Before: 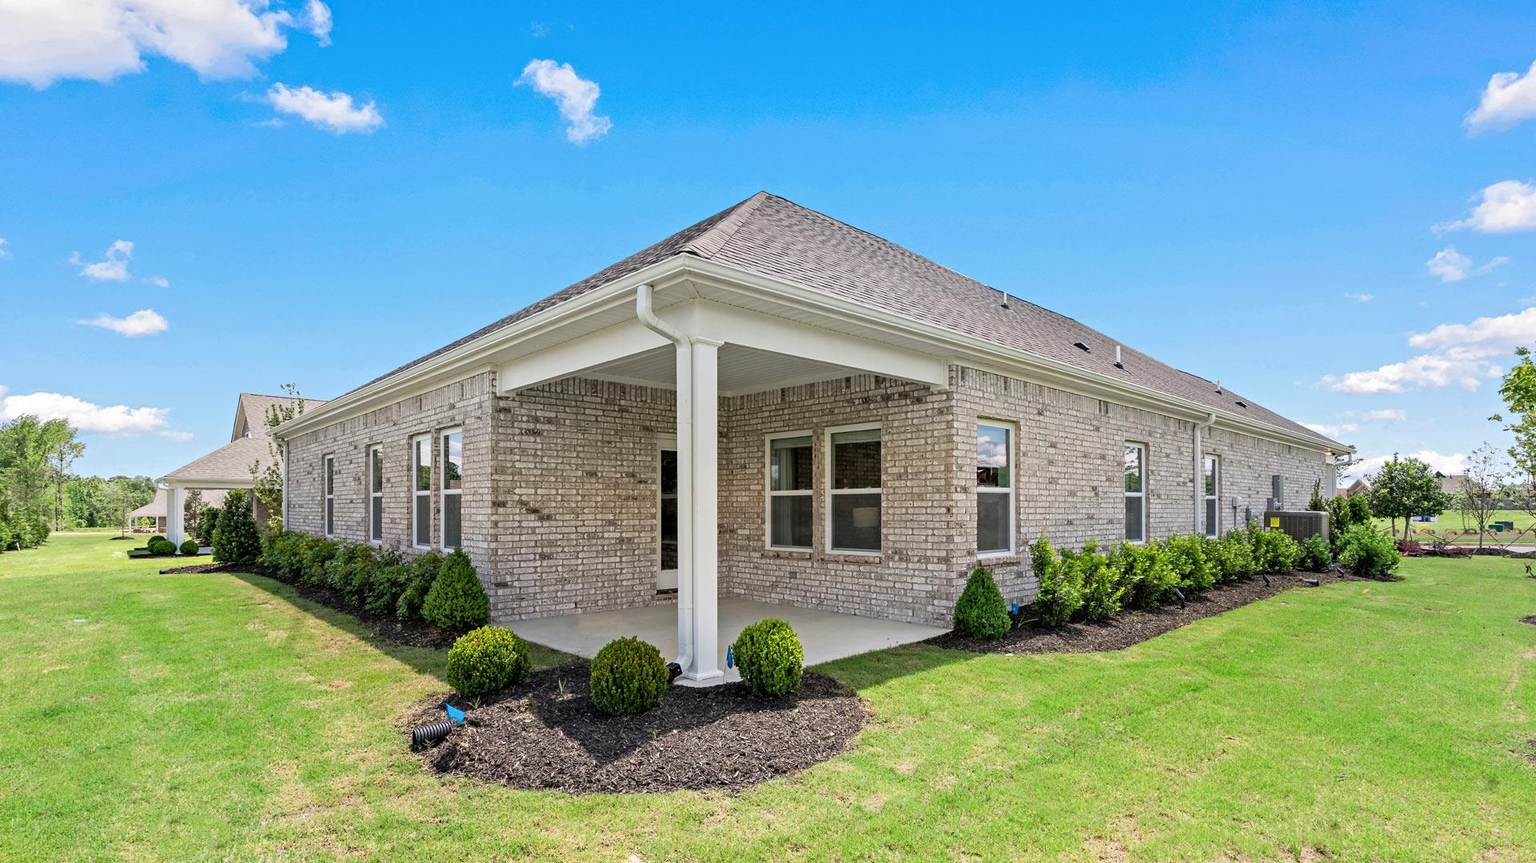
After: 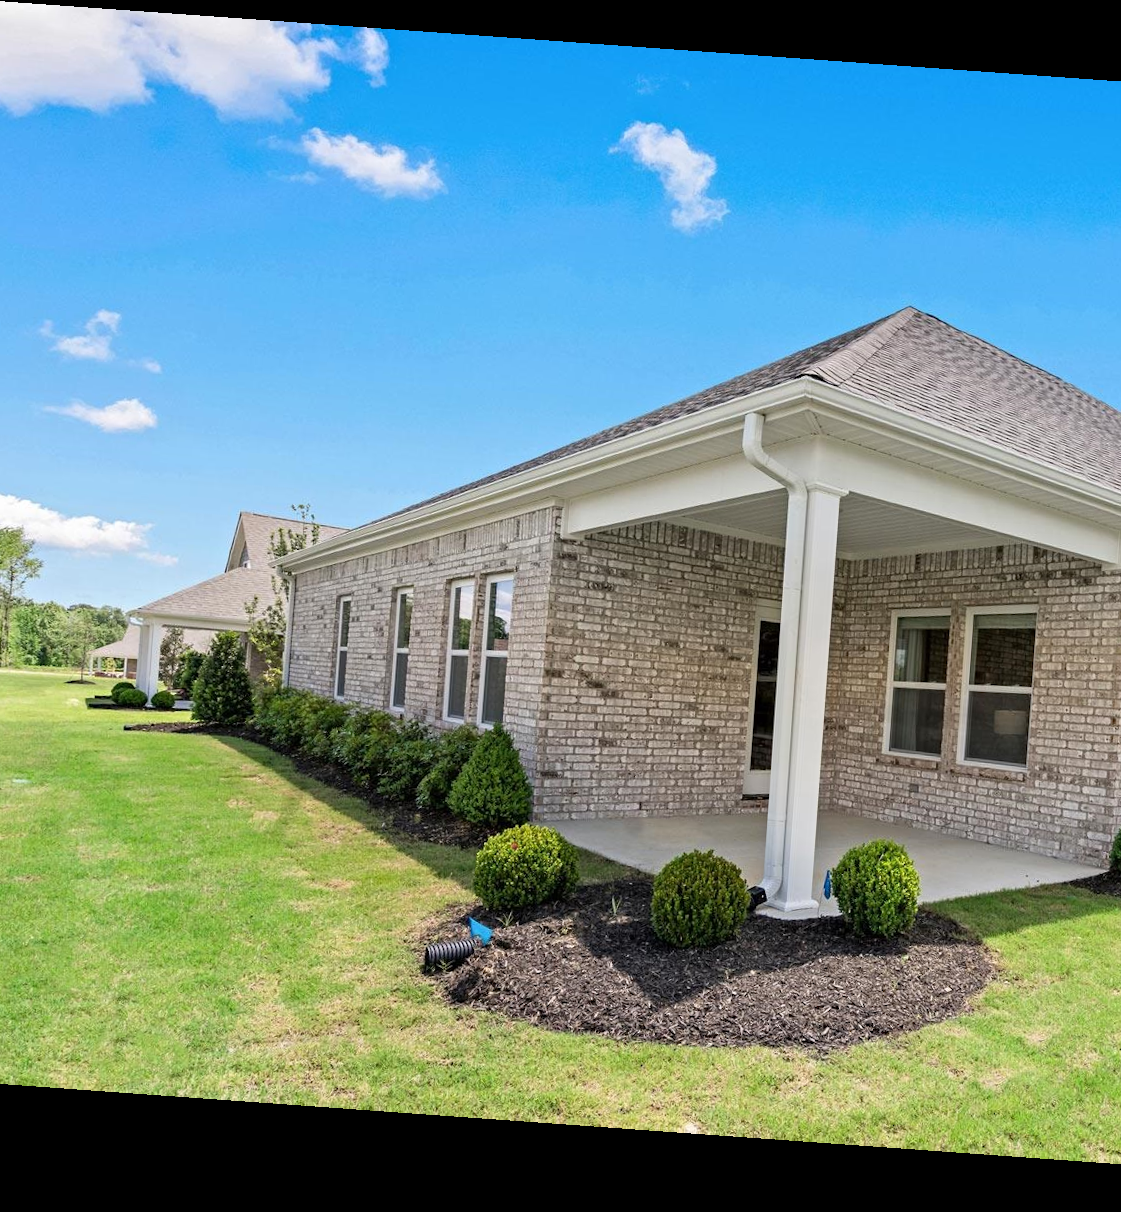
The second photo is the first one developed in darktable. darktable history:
rotate and perspective: rotation 4.1°, automatic cropping off
crop: left 5.114%, right 38.589%
